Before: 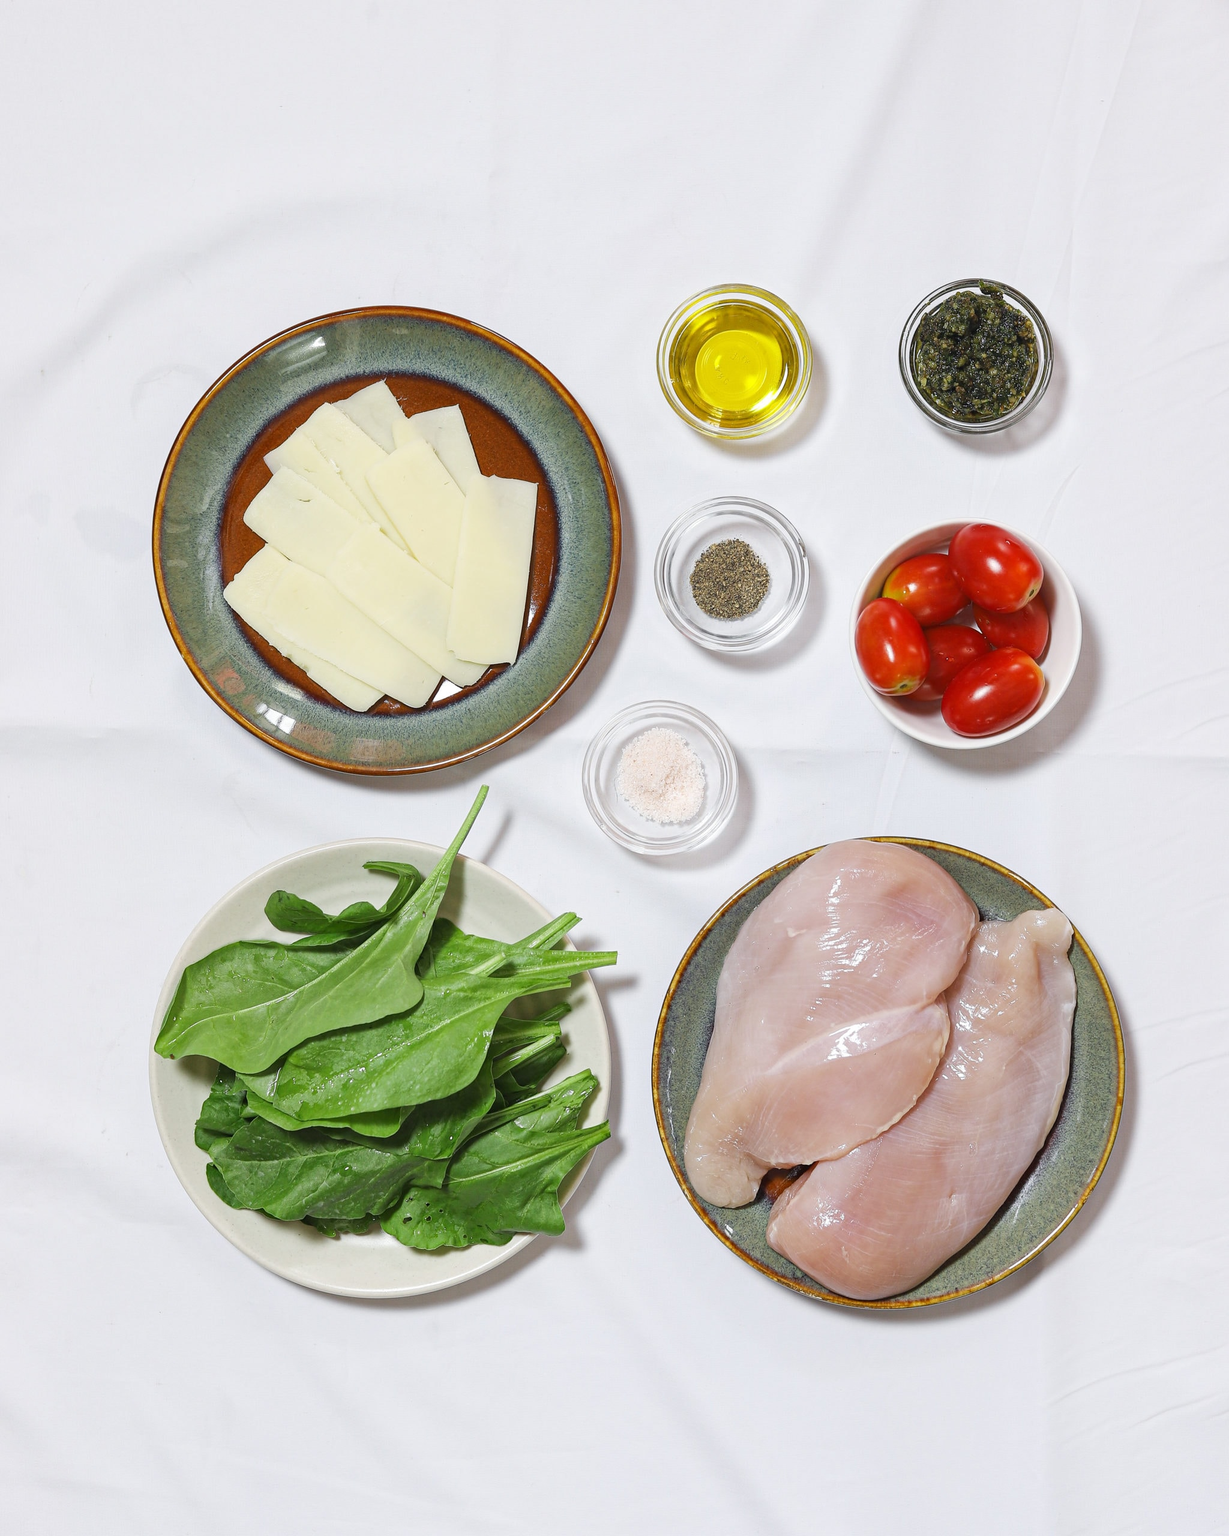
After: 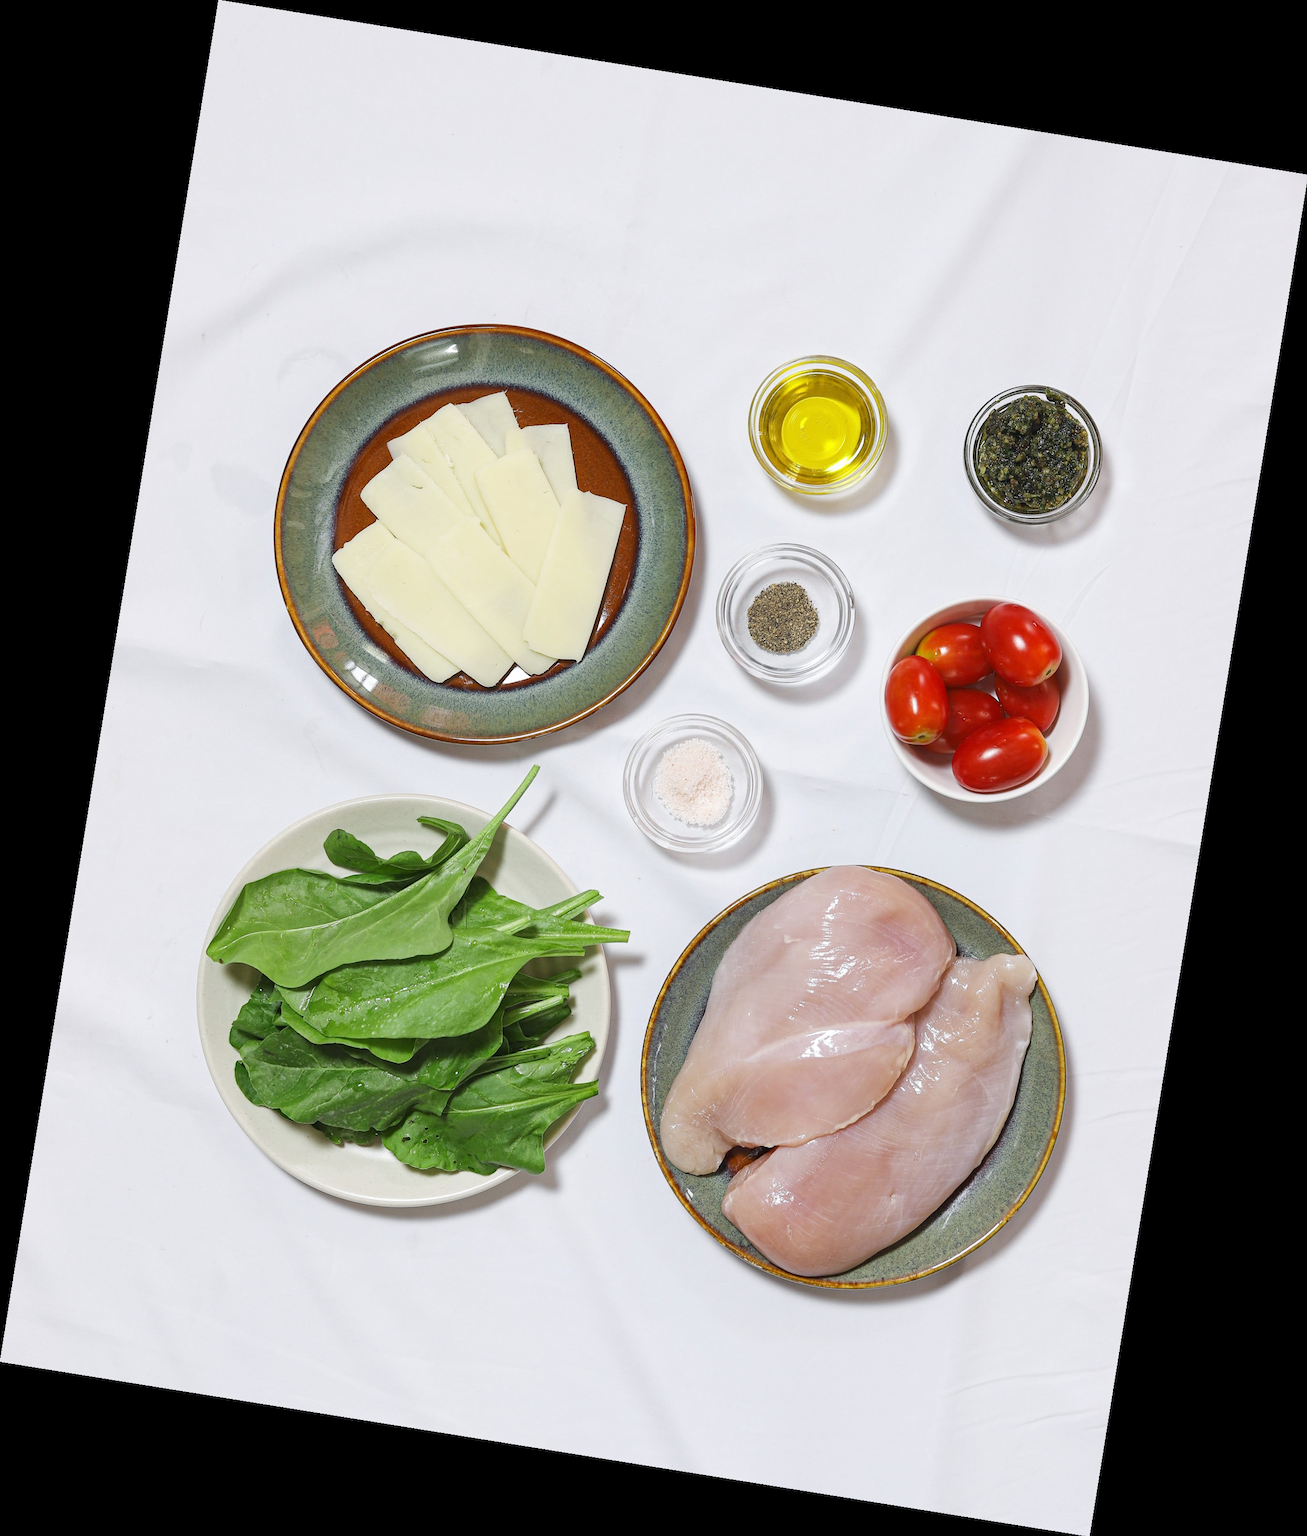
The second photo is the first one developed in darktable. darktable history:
rotate and perspective: rotation 9.12°, automatic cropping off
color correction: highlights a* 0.003, highlights b* -0.283
